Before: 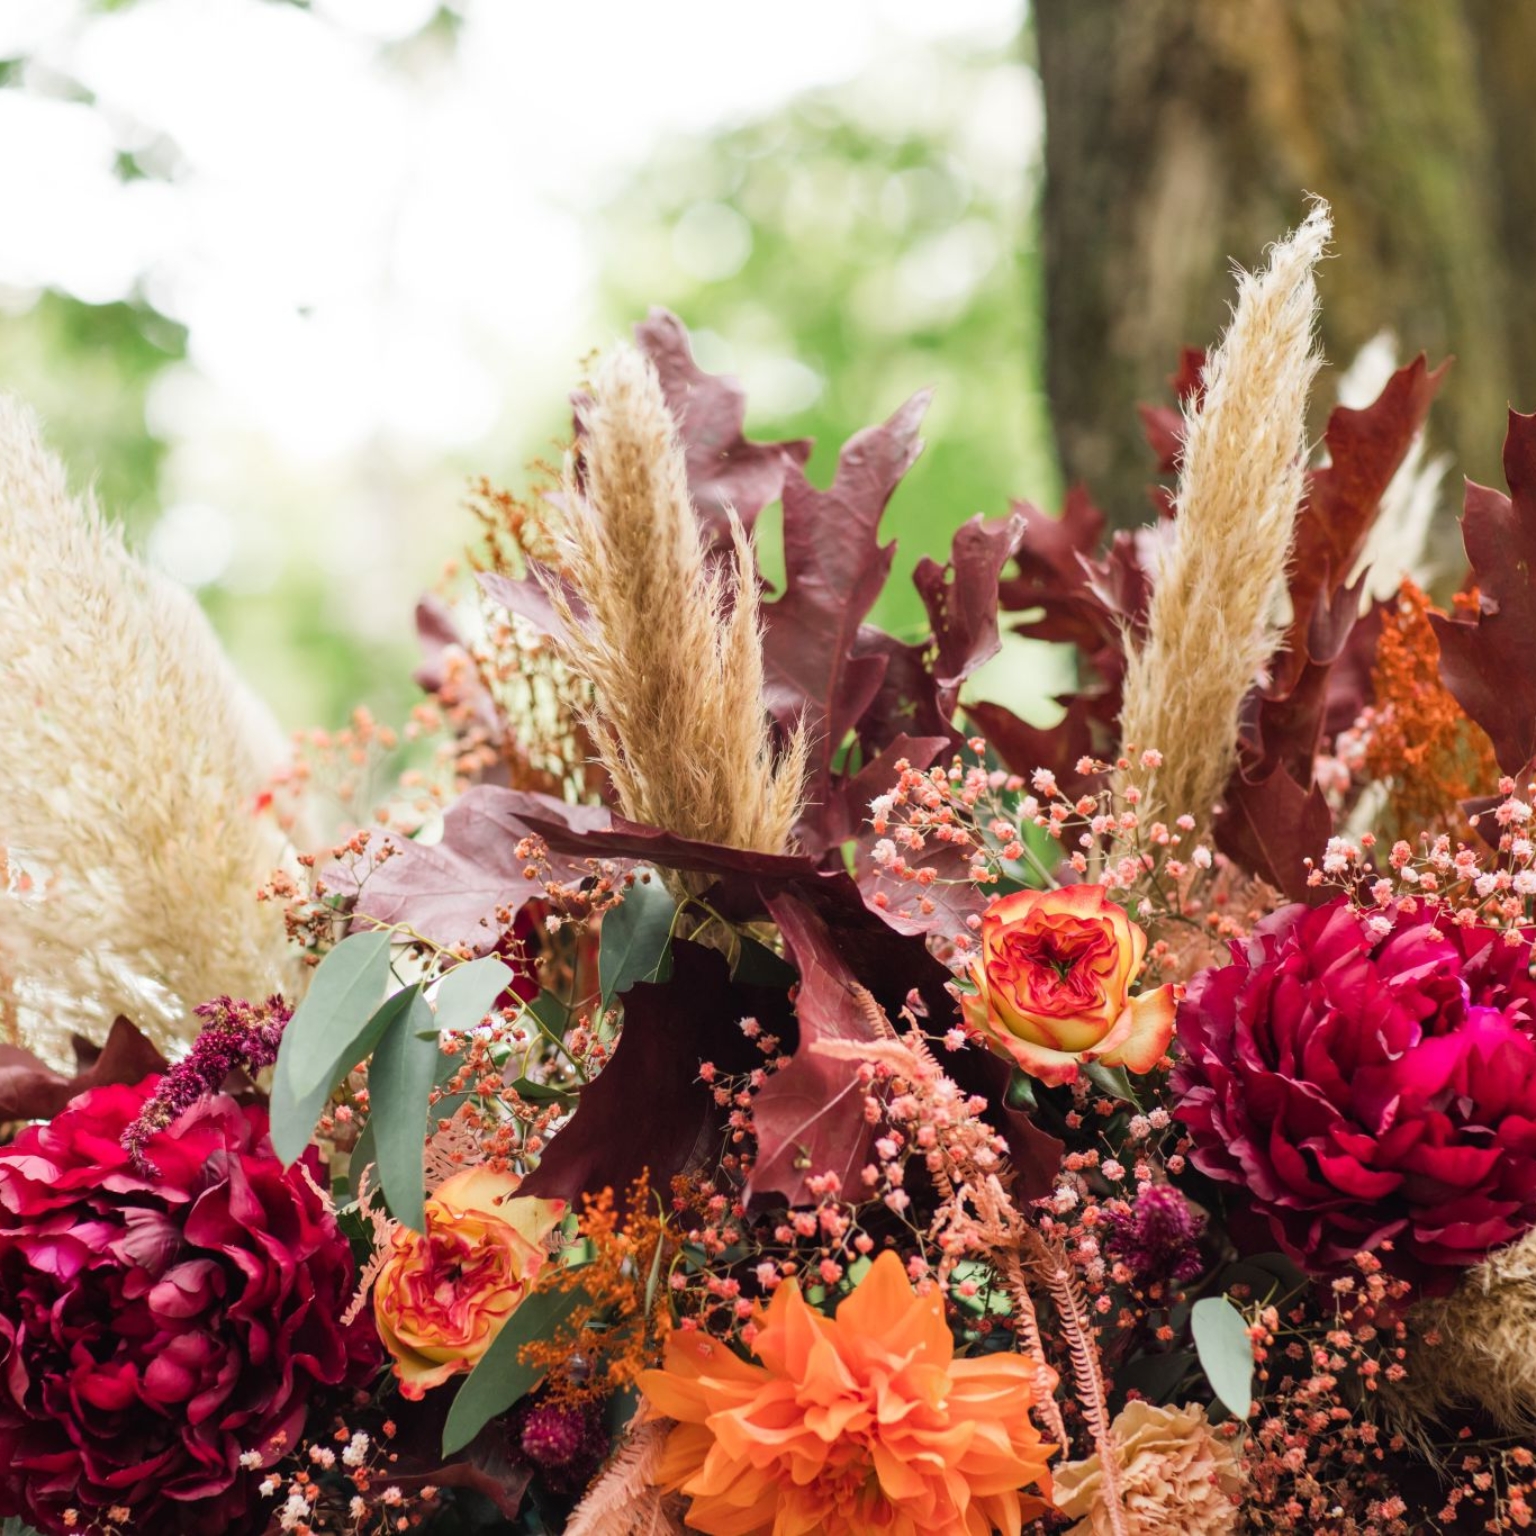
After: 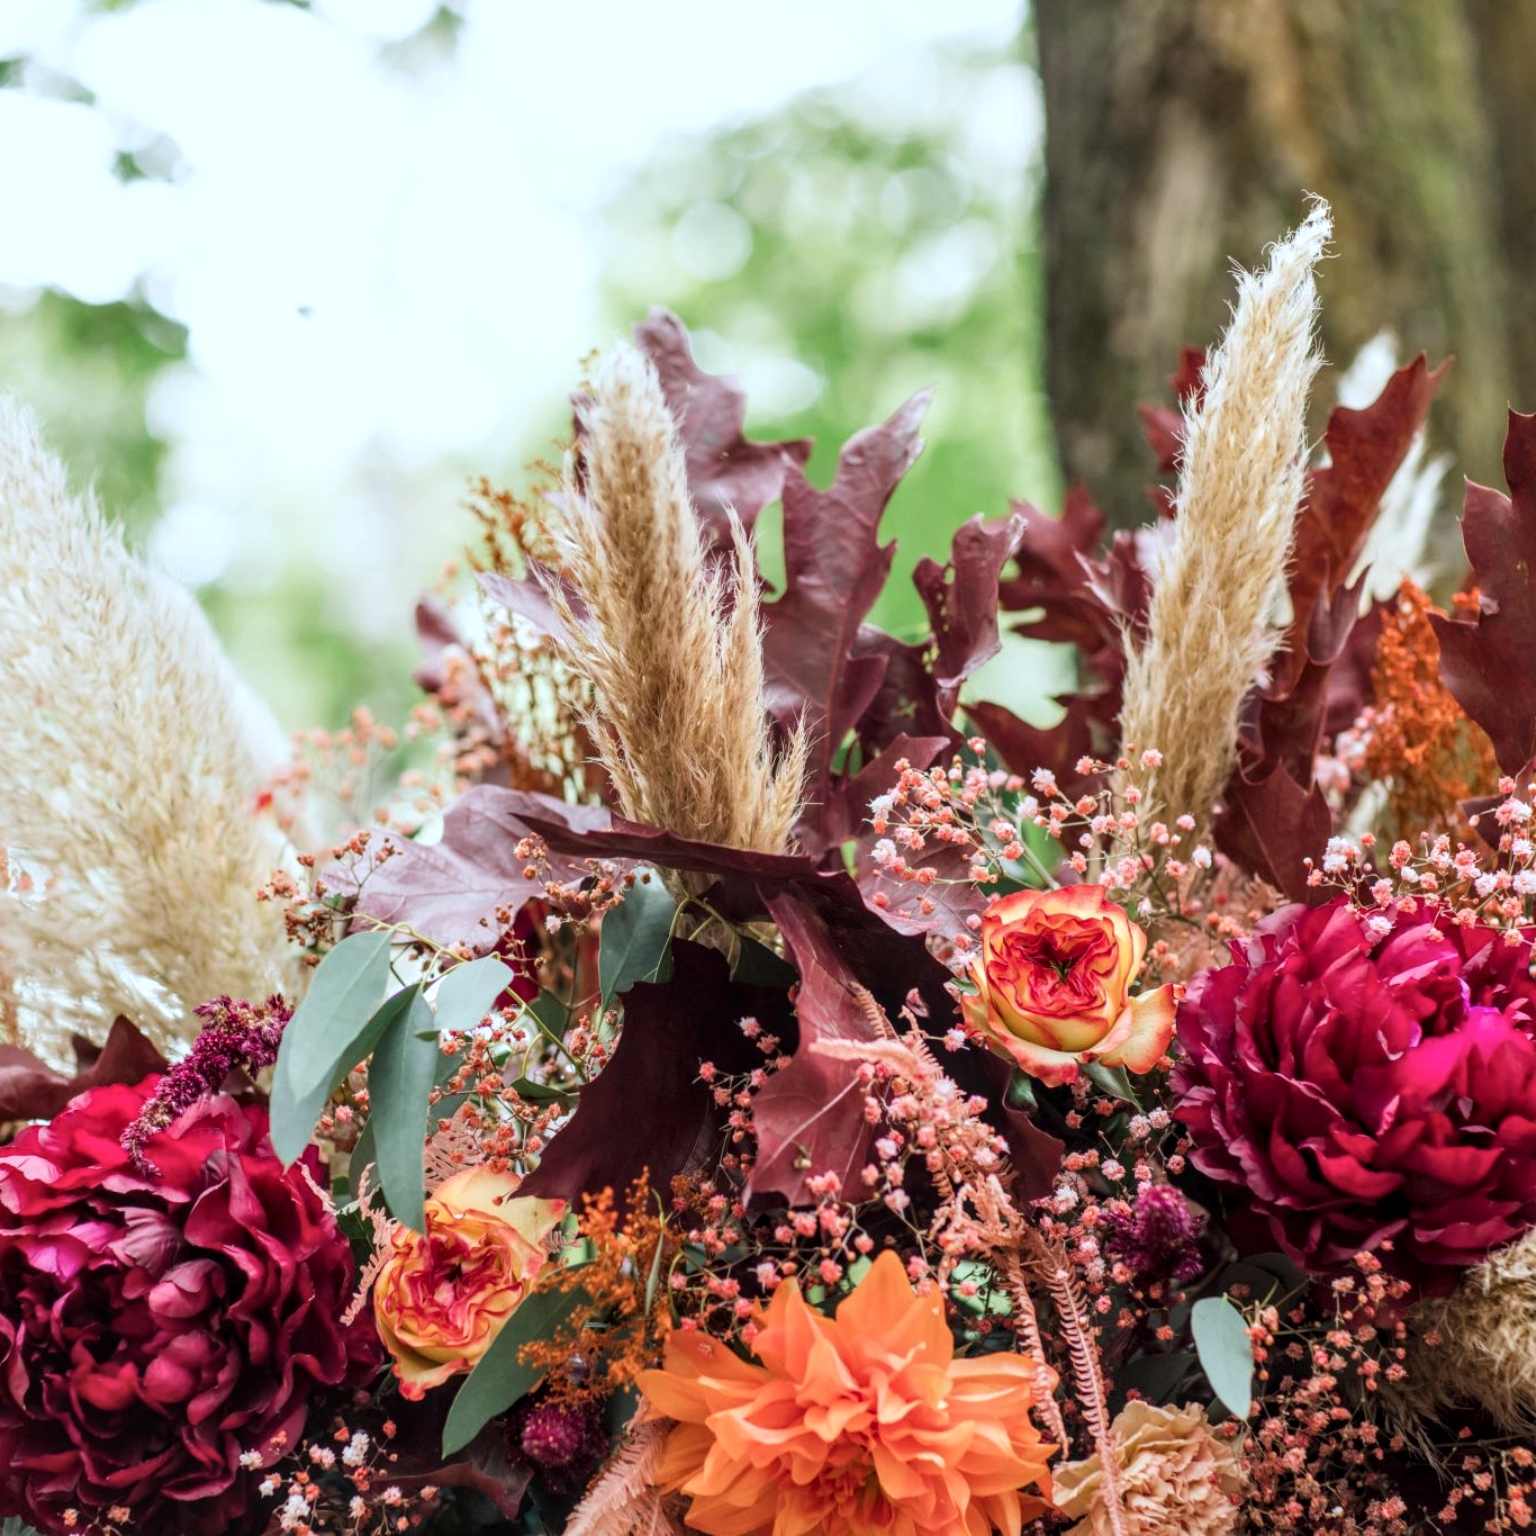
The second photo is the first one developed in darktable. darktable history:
local contrast: detail 130%
color correction: highlights a* -4.18, highlights b* -10.81
white balance: emerald 1
